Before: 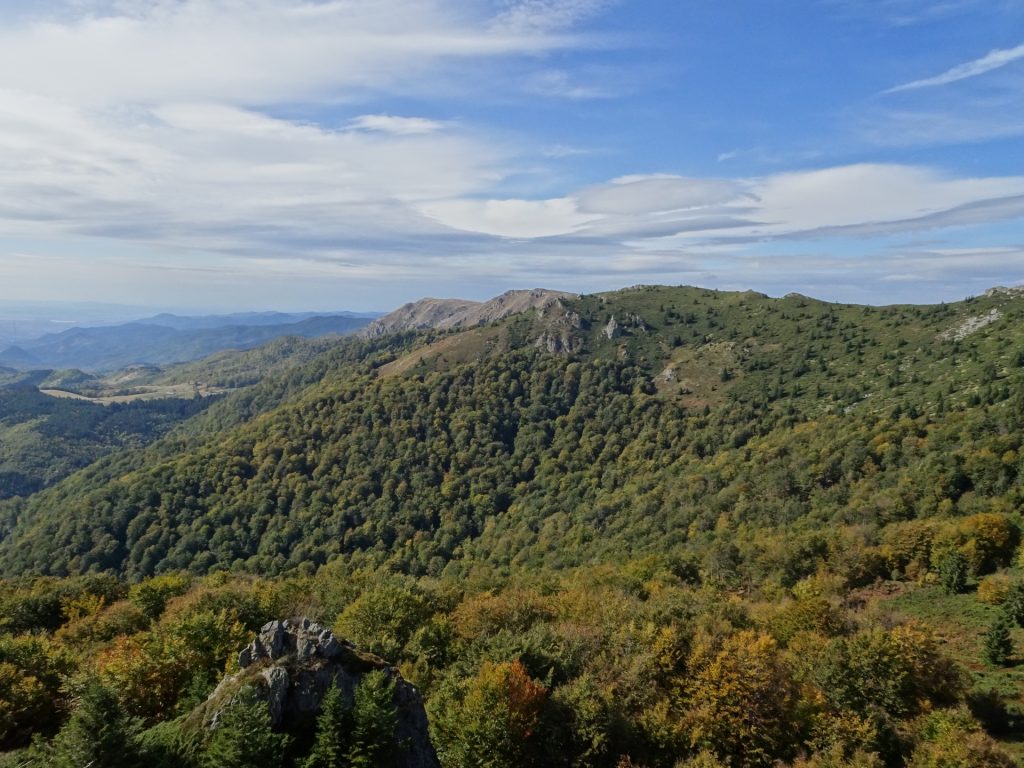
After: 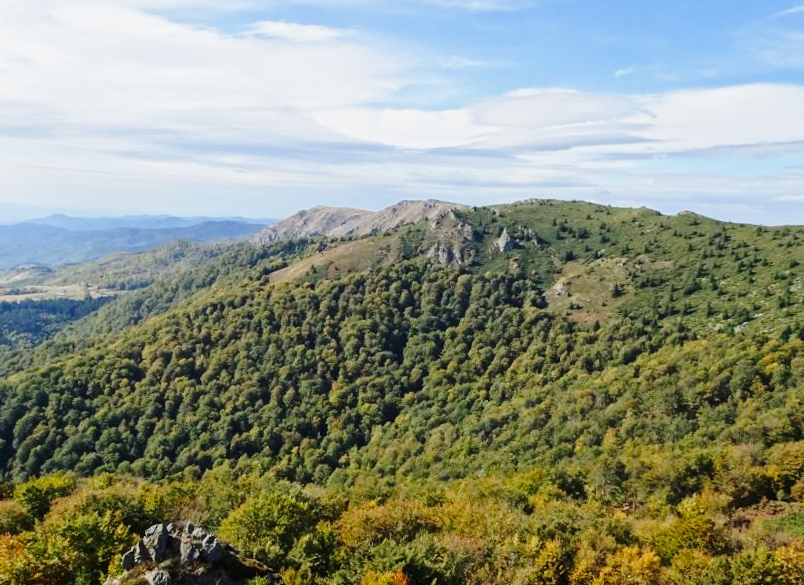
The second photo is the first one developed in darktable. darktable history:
rotate and perspective: rotation 1.57°, crop left 0.018, crop right 0.982, crop top 0.039, crop bottom 0.961
crop and rotate: left 10.071%, top 10.071%, right 10.02%, bottom 10.02%
base curve: curves: ch0 [(0, 0) (0.028, 0.03) (0.121, 0.232) (0.46, 0.748) (0.859, 0.968) (1, 1)], preserve colors none
